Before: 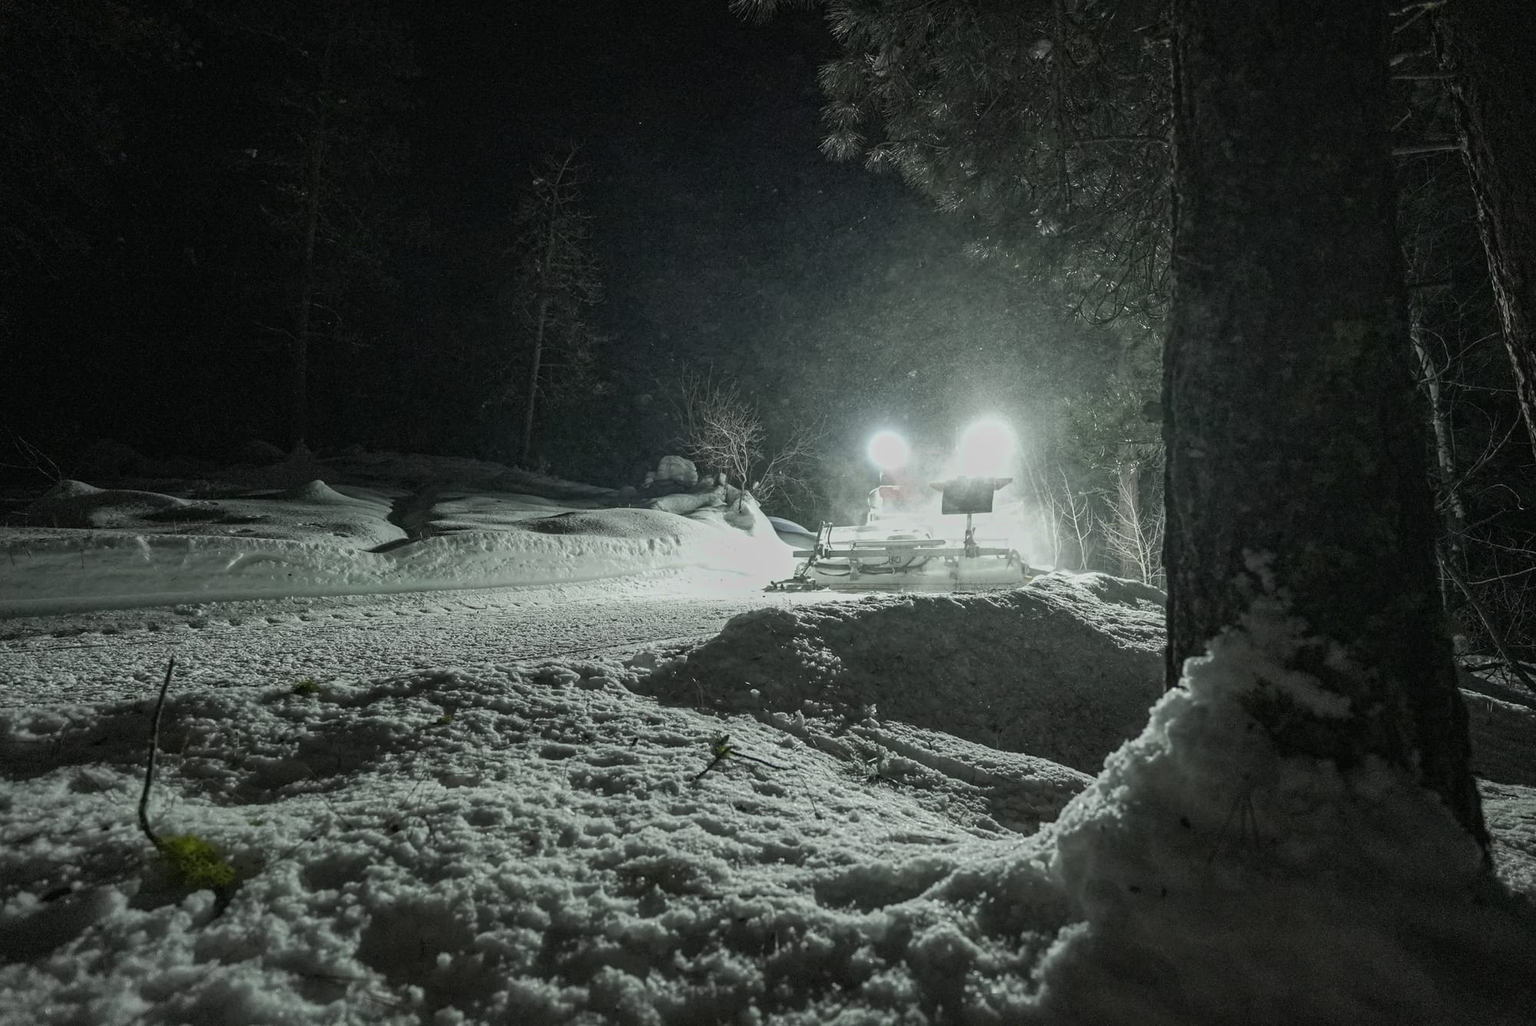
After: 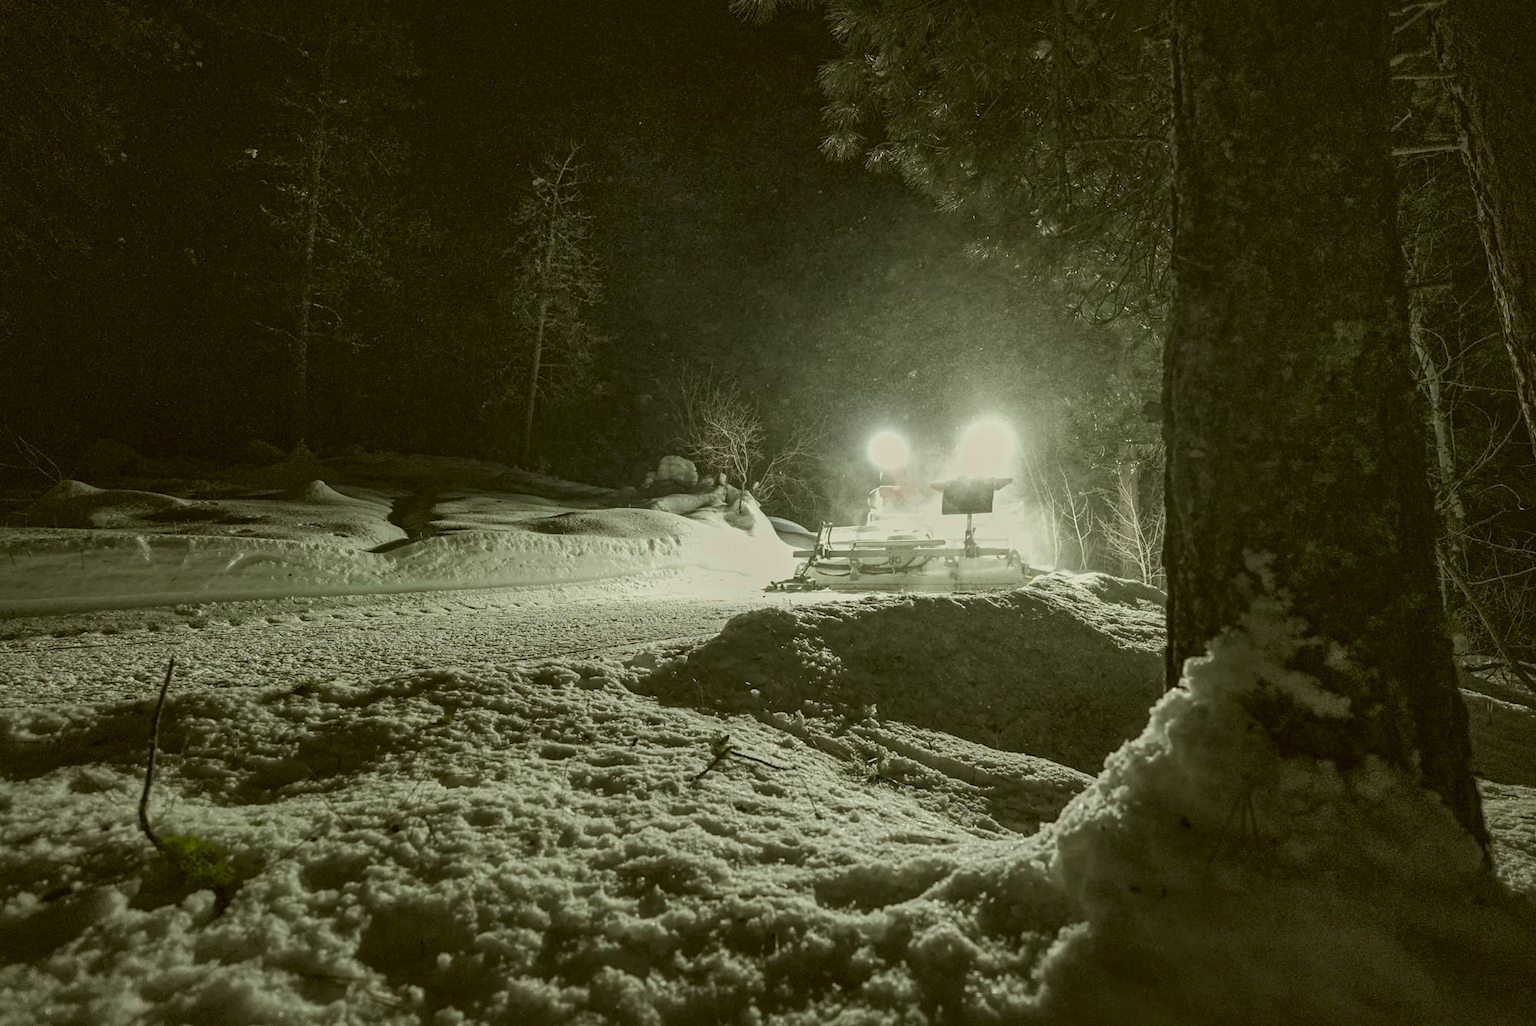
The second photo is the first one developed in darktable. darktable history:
shadows and highlights: shadows 62.66, white point adjustment 0.37, highlights -34.44, compress 83.82%
color correction: highlights a* -1.43, highlights b* 10.12, shadows a* 0.395, shadows b* 19.35
